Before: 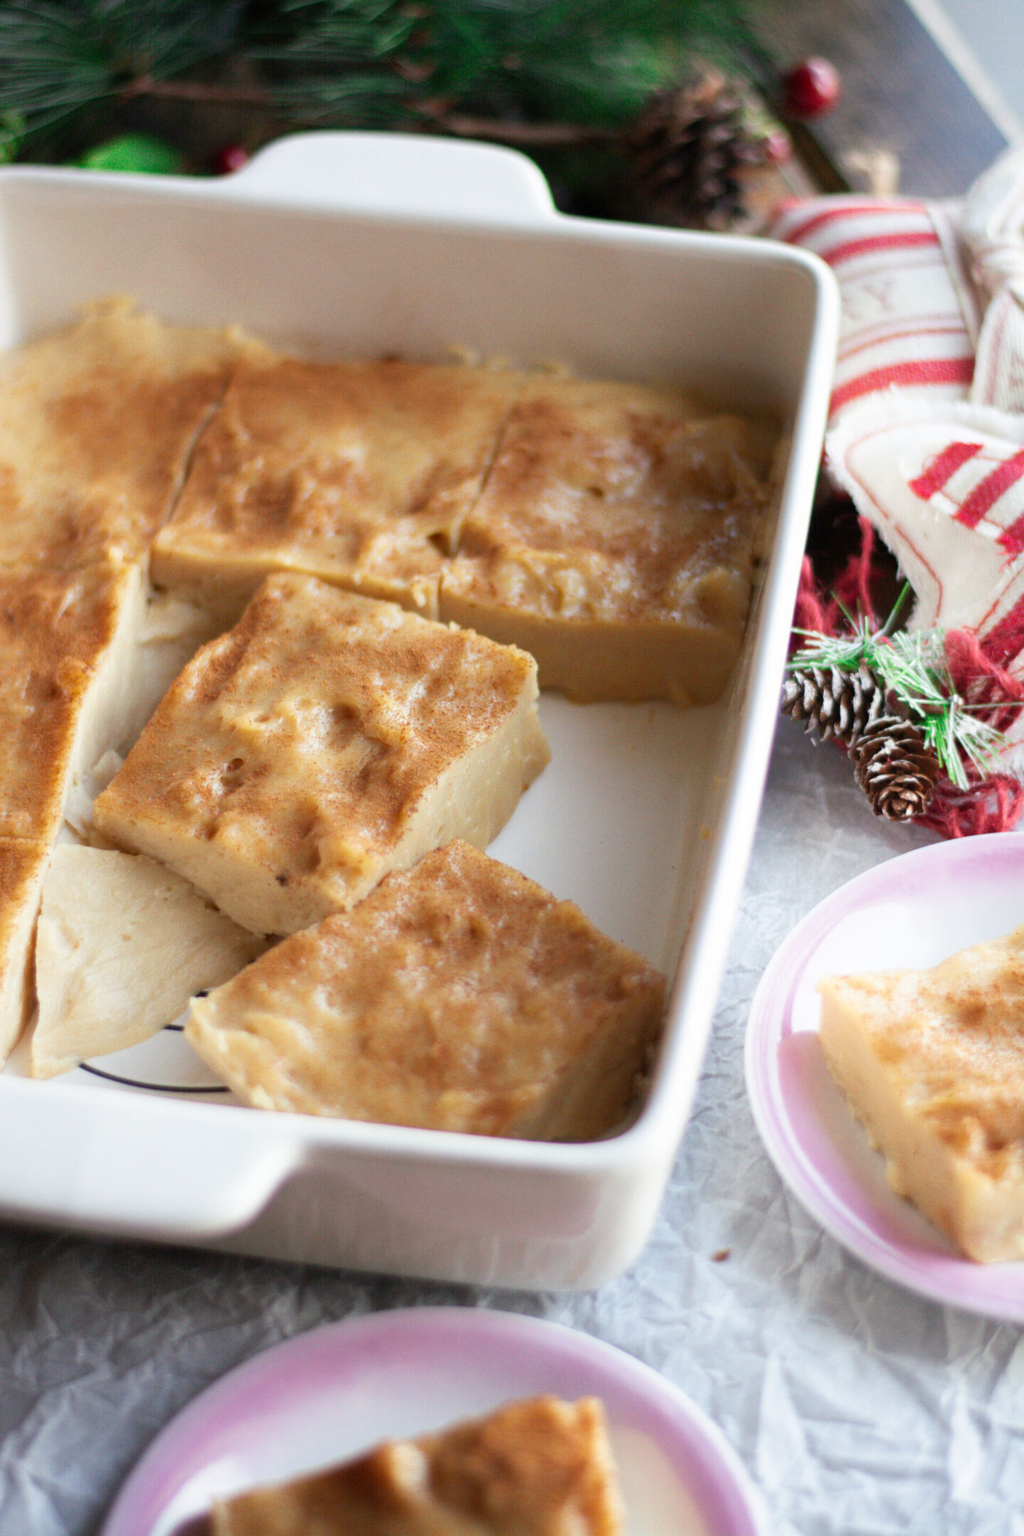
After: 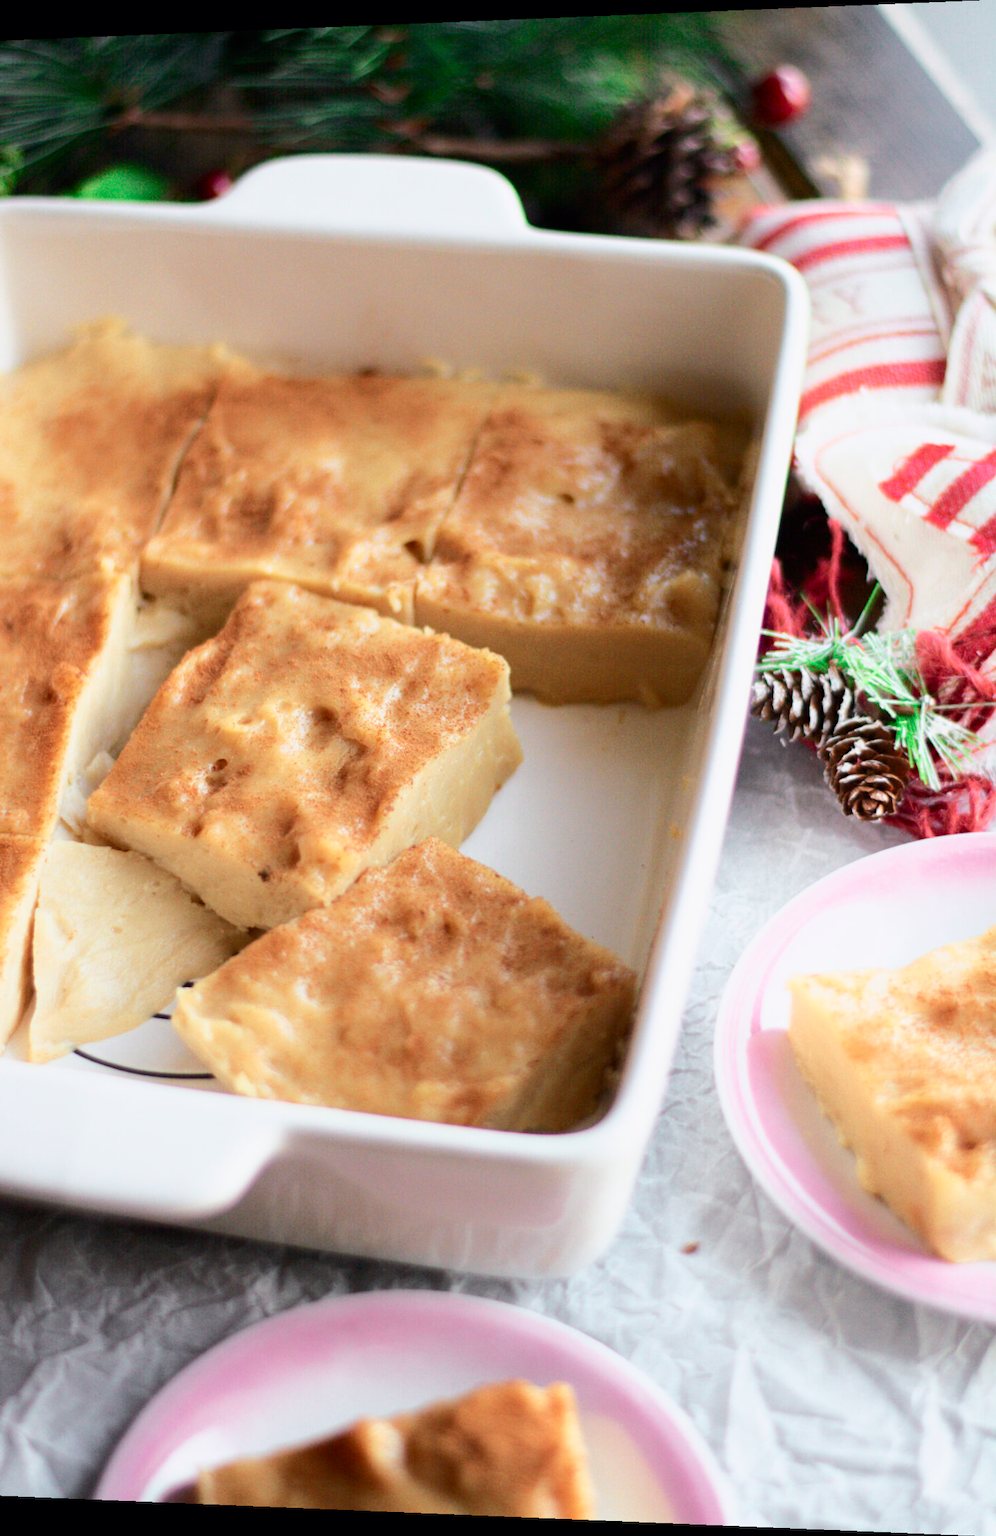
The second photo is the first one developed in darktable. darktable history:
tone curve: curves: ch0 [(0, 0) (0.035, 0.017) (0.131, 0.108) (0.279, 0.279) (0.476, 0.554) (0.617, 0.693) (0.704, 0.77) (0.801, 0.854) (0.895, 0.927) (1, 0.976)]; ch1 [(0, 0) (0.318, 0.278) (0.444, 0.427) (0.493, 0.493) (0.537, 0.547) (0.594, 0.616) (0.746, 0.764) (1, 1)]; ch2 [(0, 0) (0.316, 0.292) (0.381, 0.37) (0.423, 0.448) (0.476, 0.482) (0.502, 0.498) (0.529, 0.532) (0.583, 0.608) (0.639, 0.657) (0.7, 0.7) (0.861, 0.808) (1, 0.951)], color space Lab, independent channels, preserve colors none
rotate and perspective: lens shift (horizontal) -0.055, automatic cropping off
